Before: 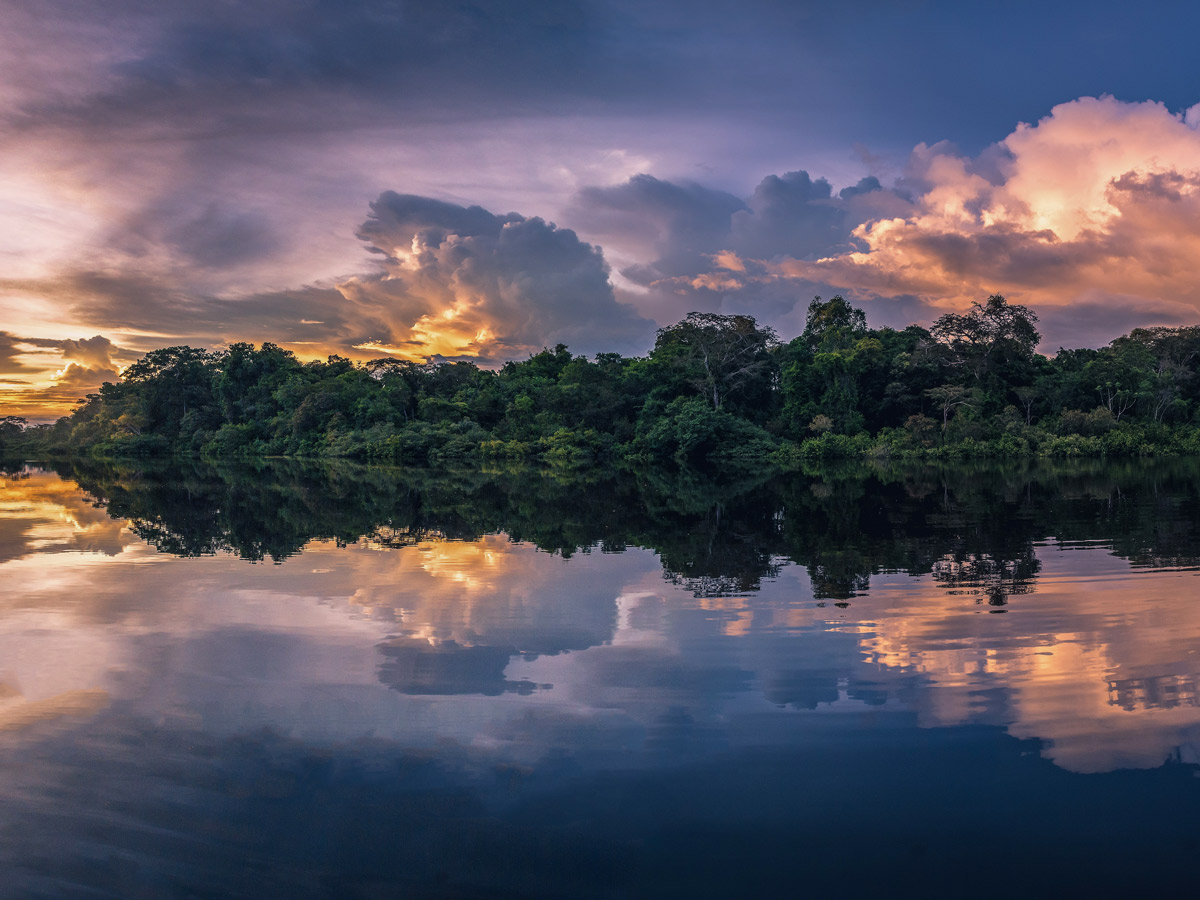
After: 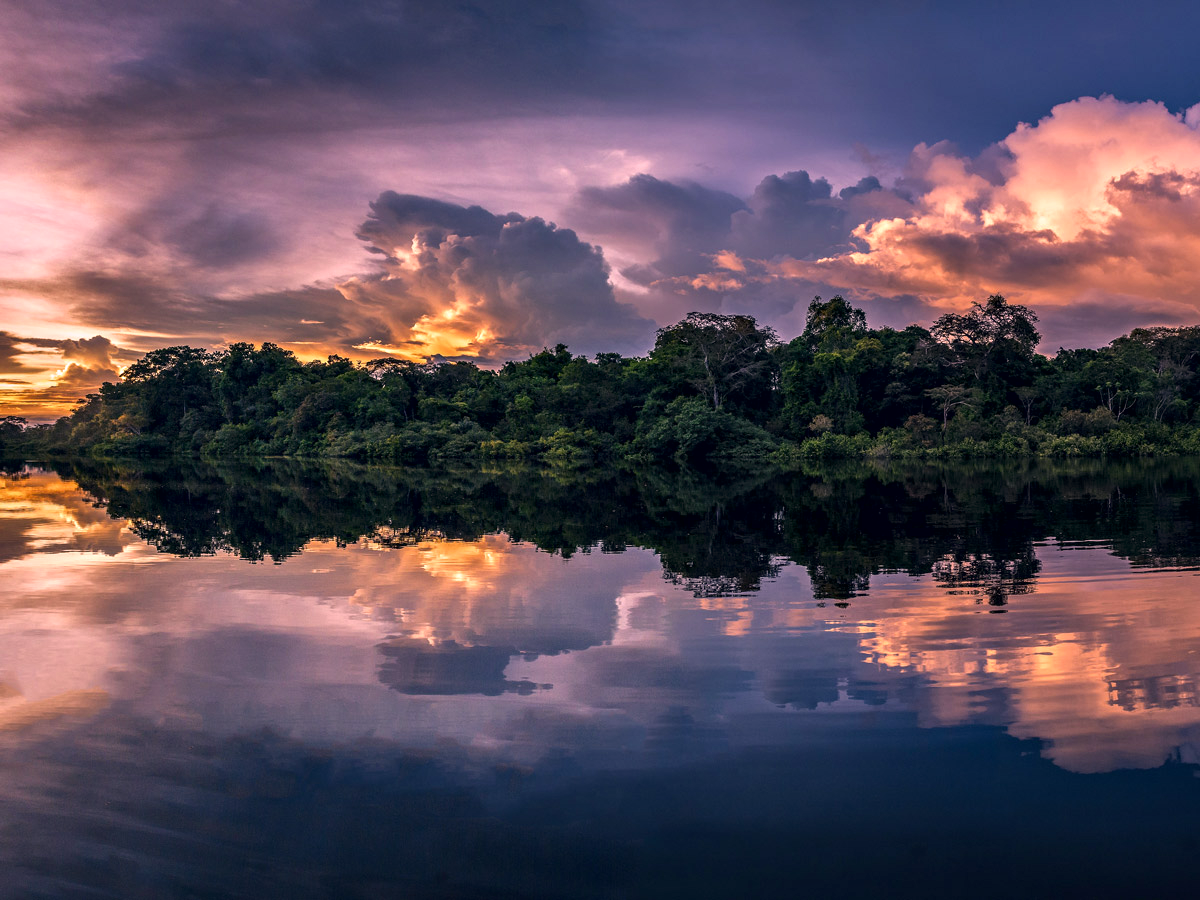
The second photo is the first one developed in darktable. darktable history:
contrast equalizer: octaves 7, y [[0.6 ×6], [0.55 ×6], [0 ×6], [0 ×6], [0 ×6]], mix 0.582
color correction: highlights a* 14.68, highlights b* 4.72
contrast brightness saturation: contrast 0.031, brightness -0.045
